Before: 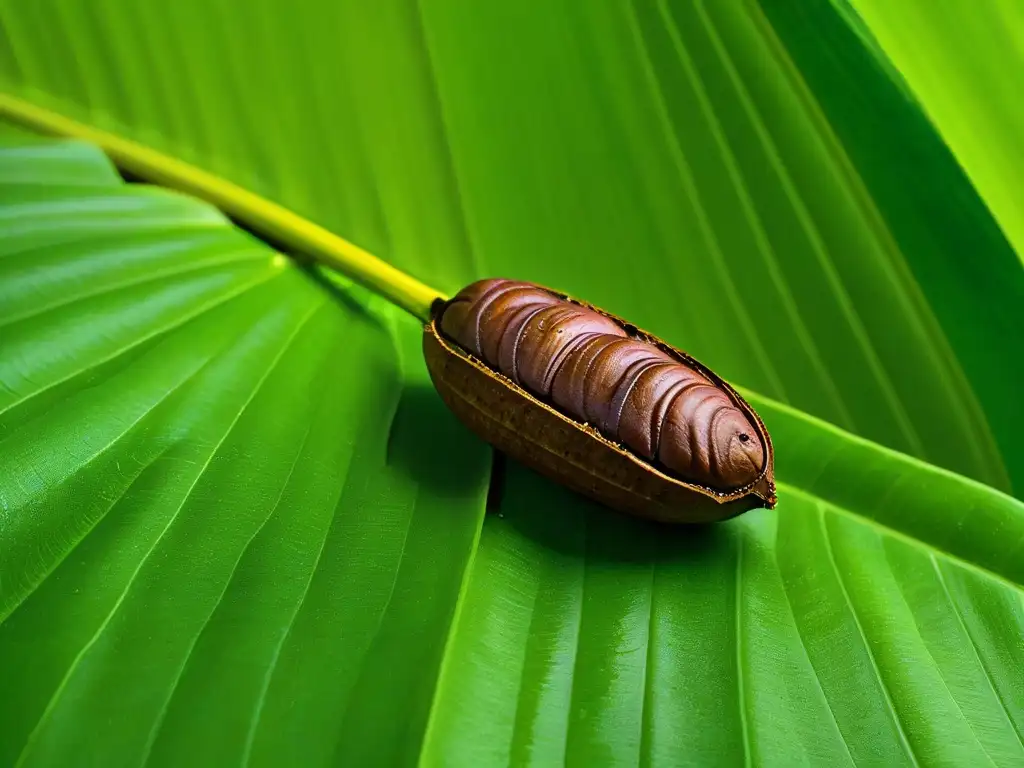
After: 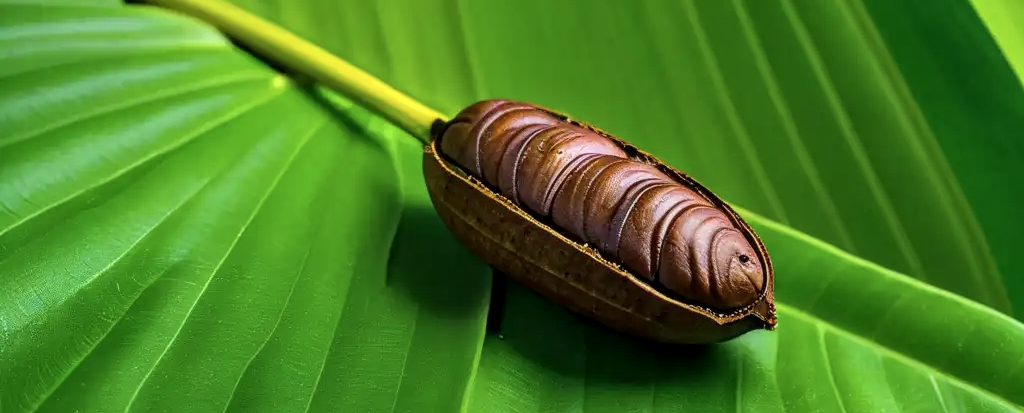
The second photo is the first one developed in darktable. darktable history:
local contrast: on, module defaults
contrast brightness saturation: saturation -0.092
crop and rotate: top 23.373%, bottom 22.776%
